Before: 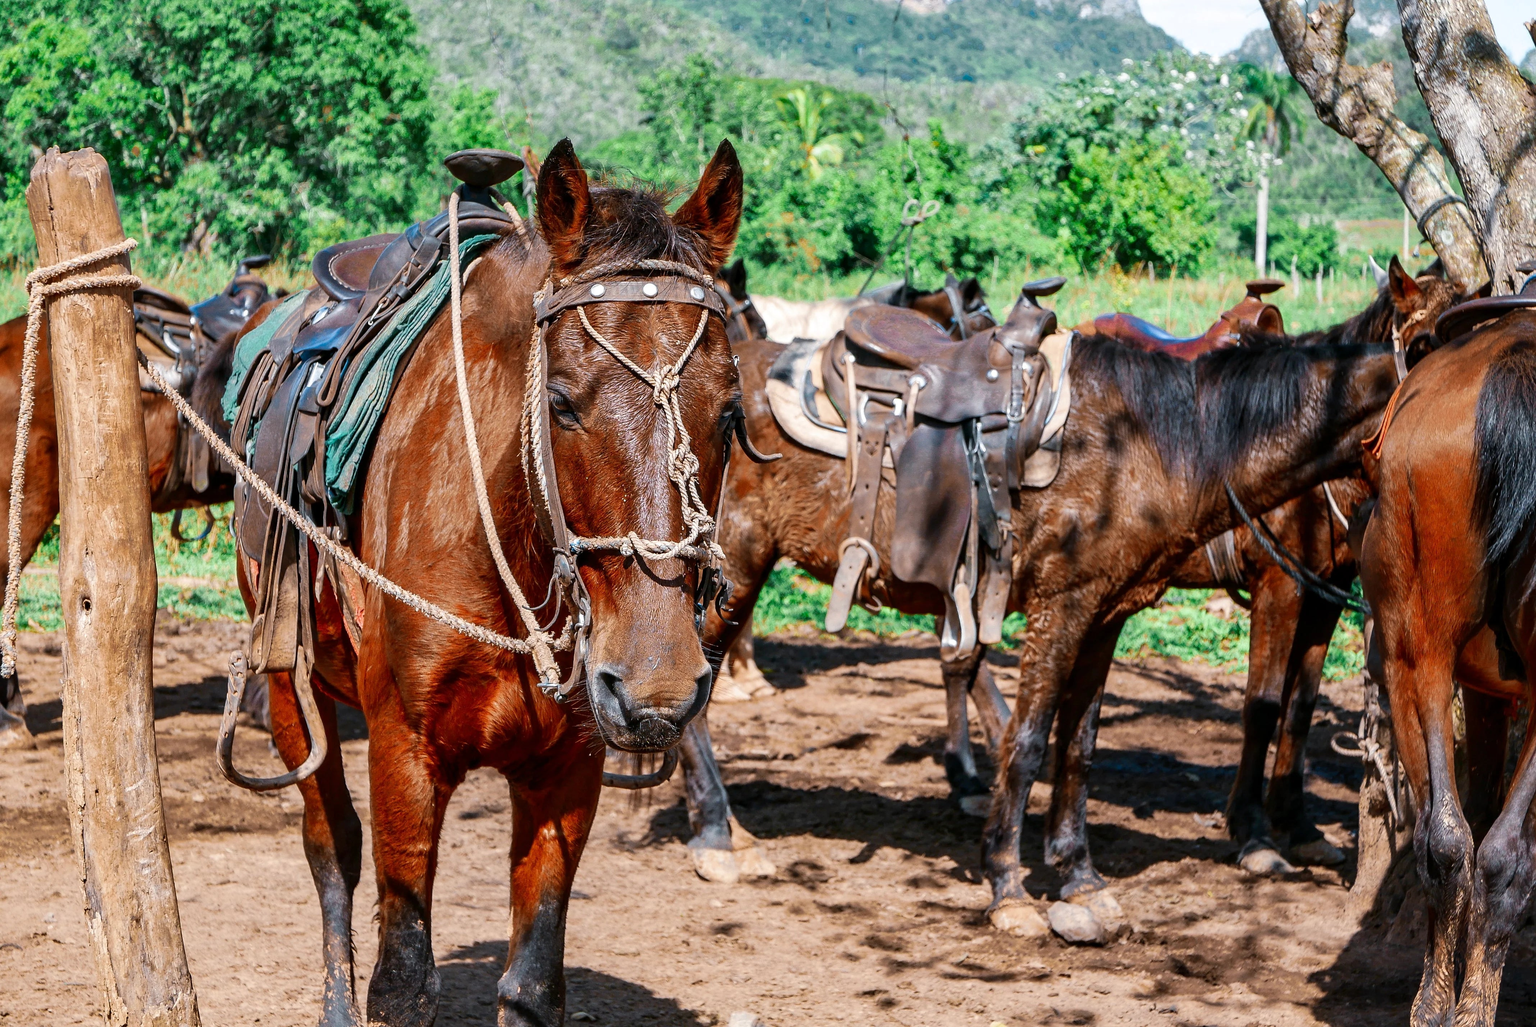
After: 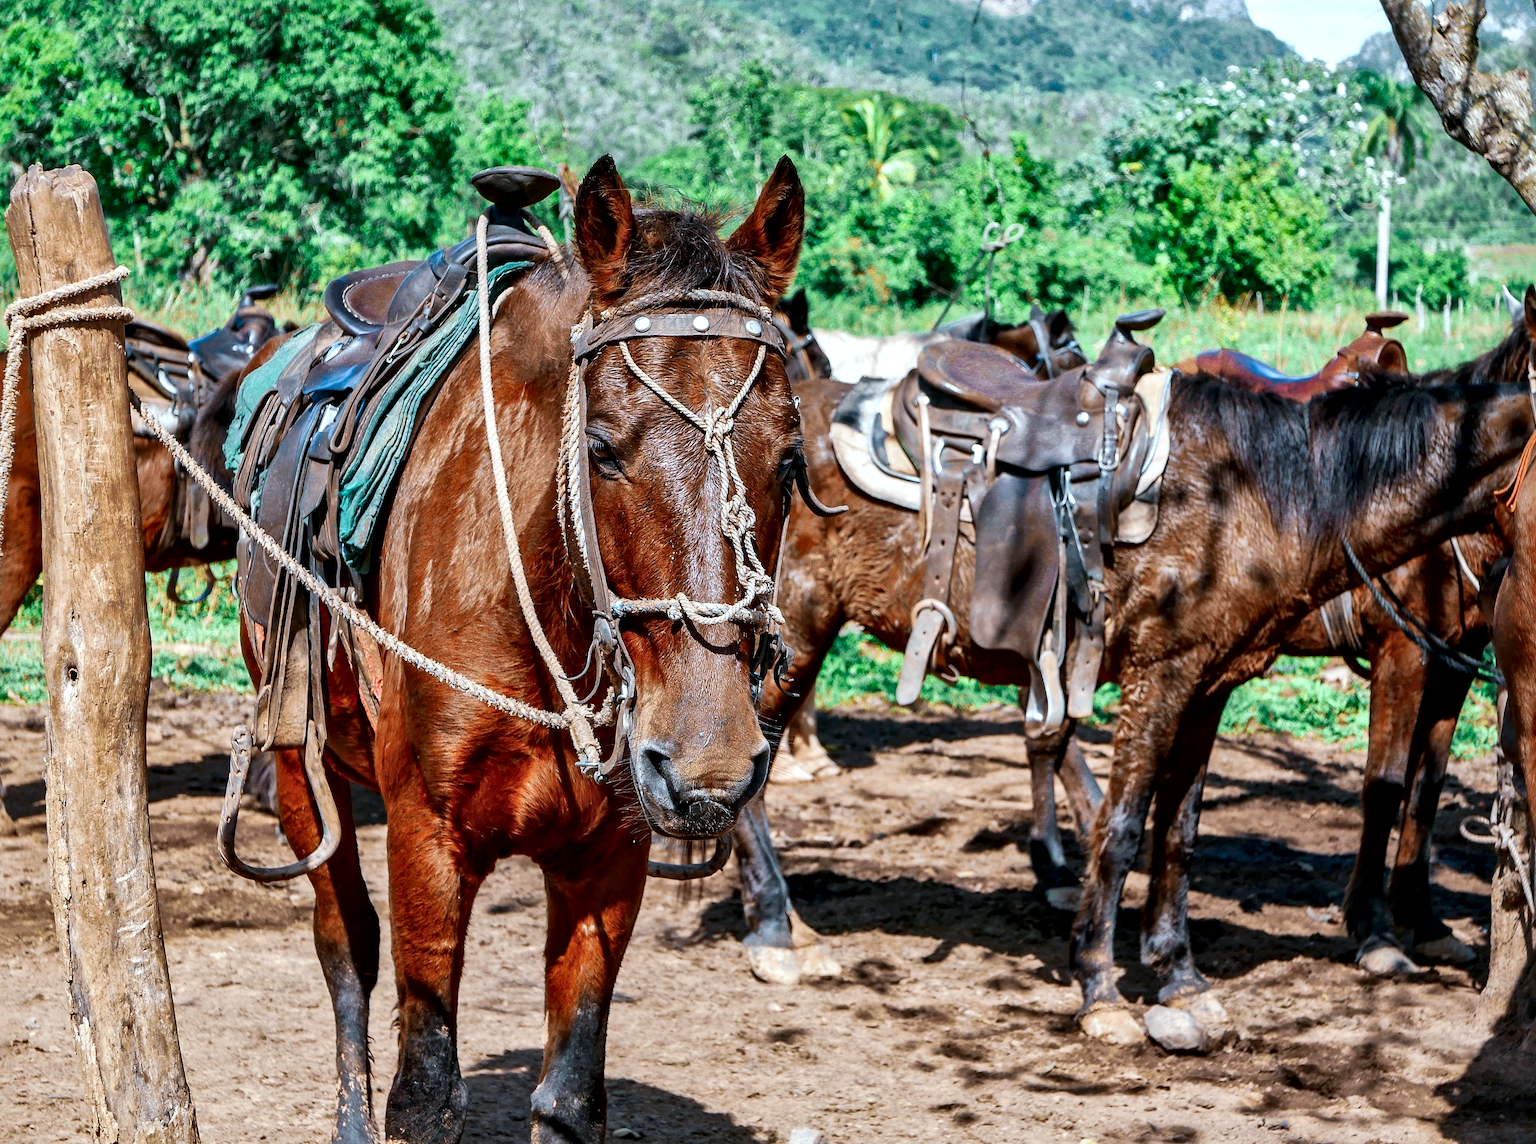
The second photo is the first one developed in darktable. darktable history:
exposure: compensate highlight preservation false
crop and rotate: left 1.42%, right 8.876%
local contrast: mode bilateral grid, contrast 24, coarseness 59, detail 152%, midtone range 0.2
color calibration: illuminant Planckian (black body), adaptation linear Bradford (ICC v4), x 0.365, y 0.367, temperature 4408.17 K
